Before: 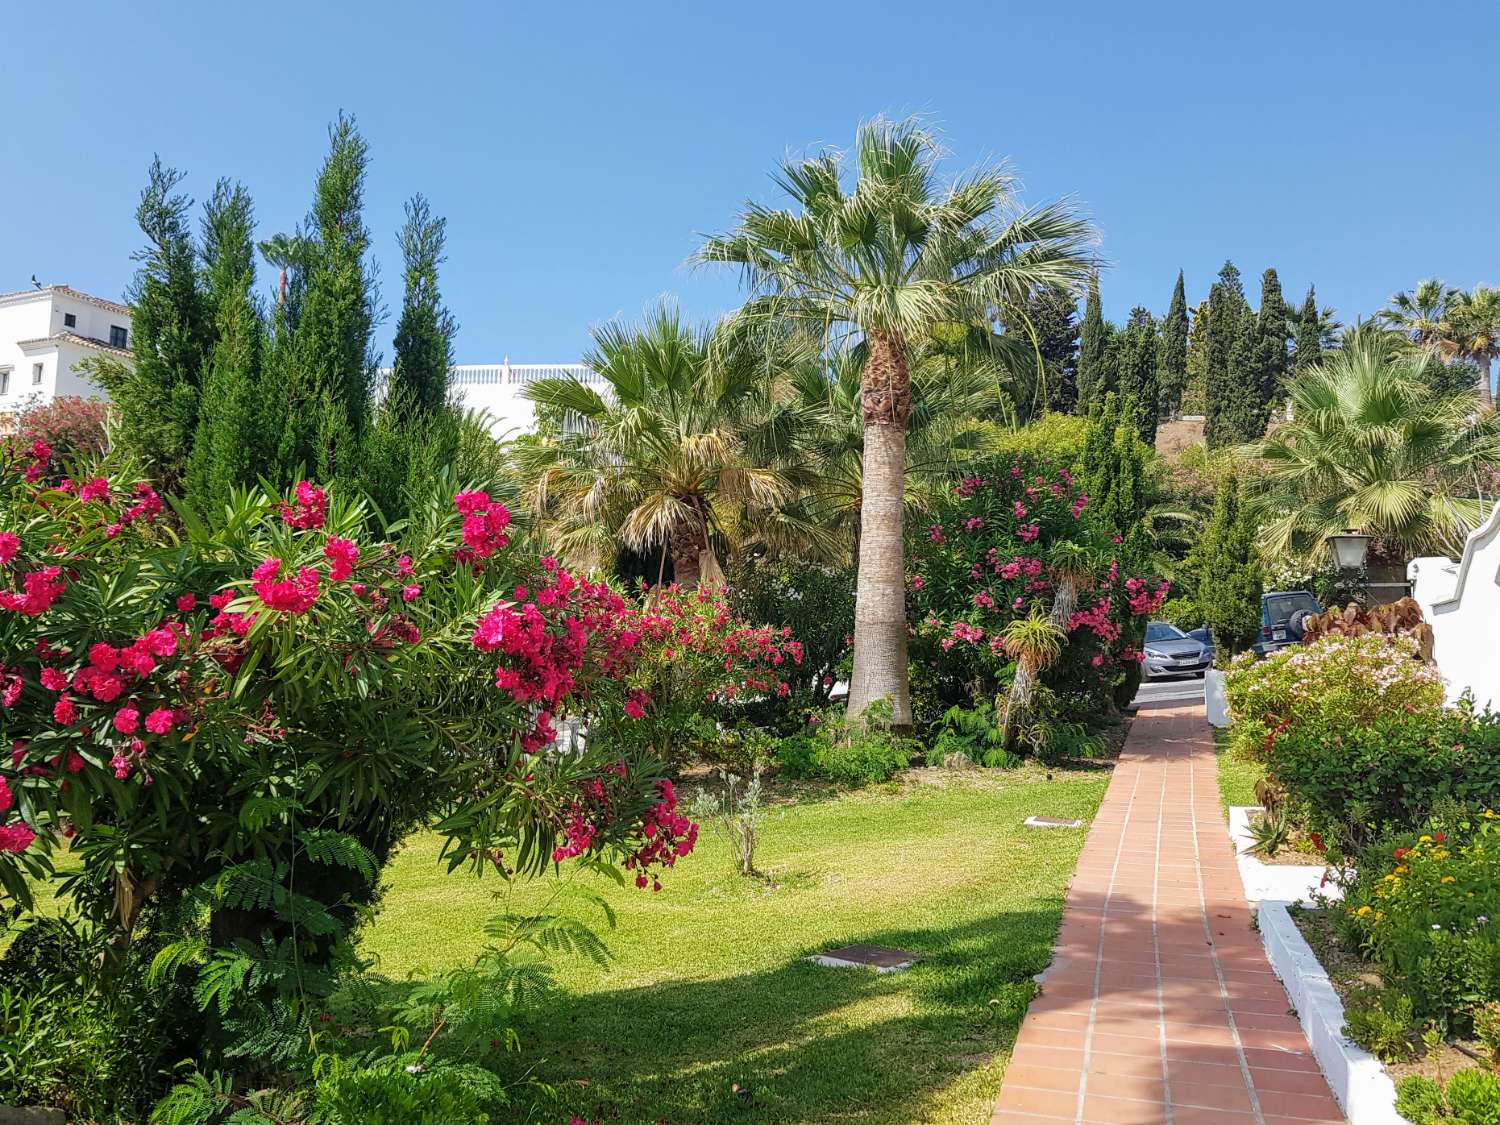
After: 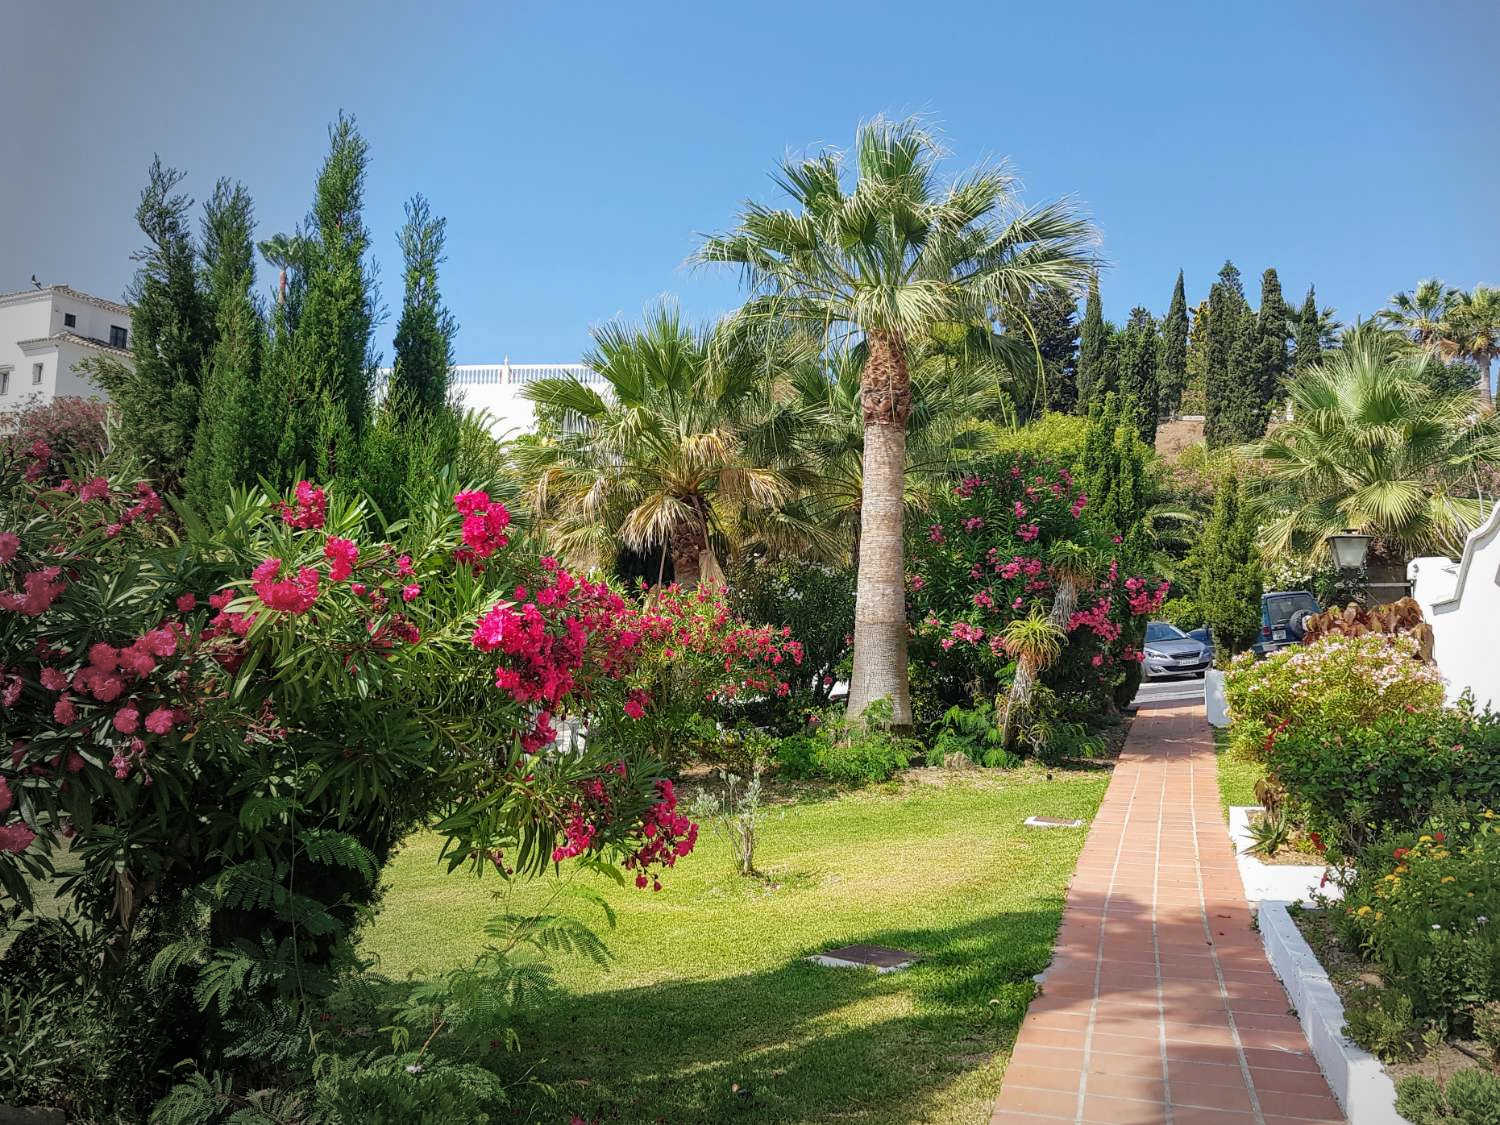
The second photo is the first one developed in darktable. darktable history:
vignetting: fall-off start 73.57%, center (0.22, -0.235)
haze removal: strength 0.02, distance 0.25, compatibility mode true, adaptive false
